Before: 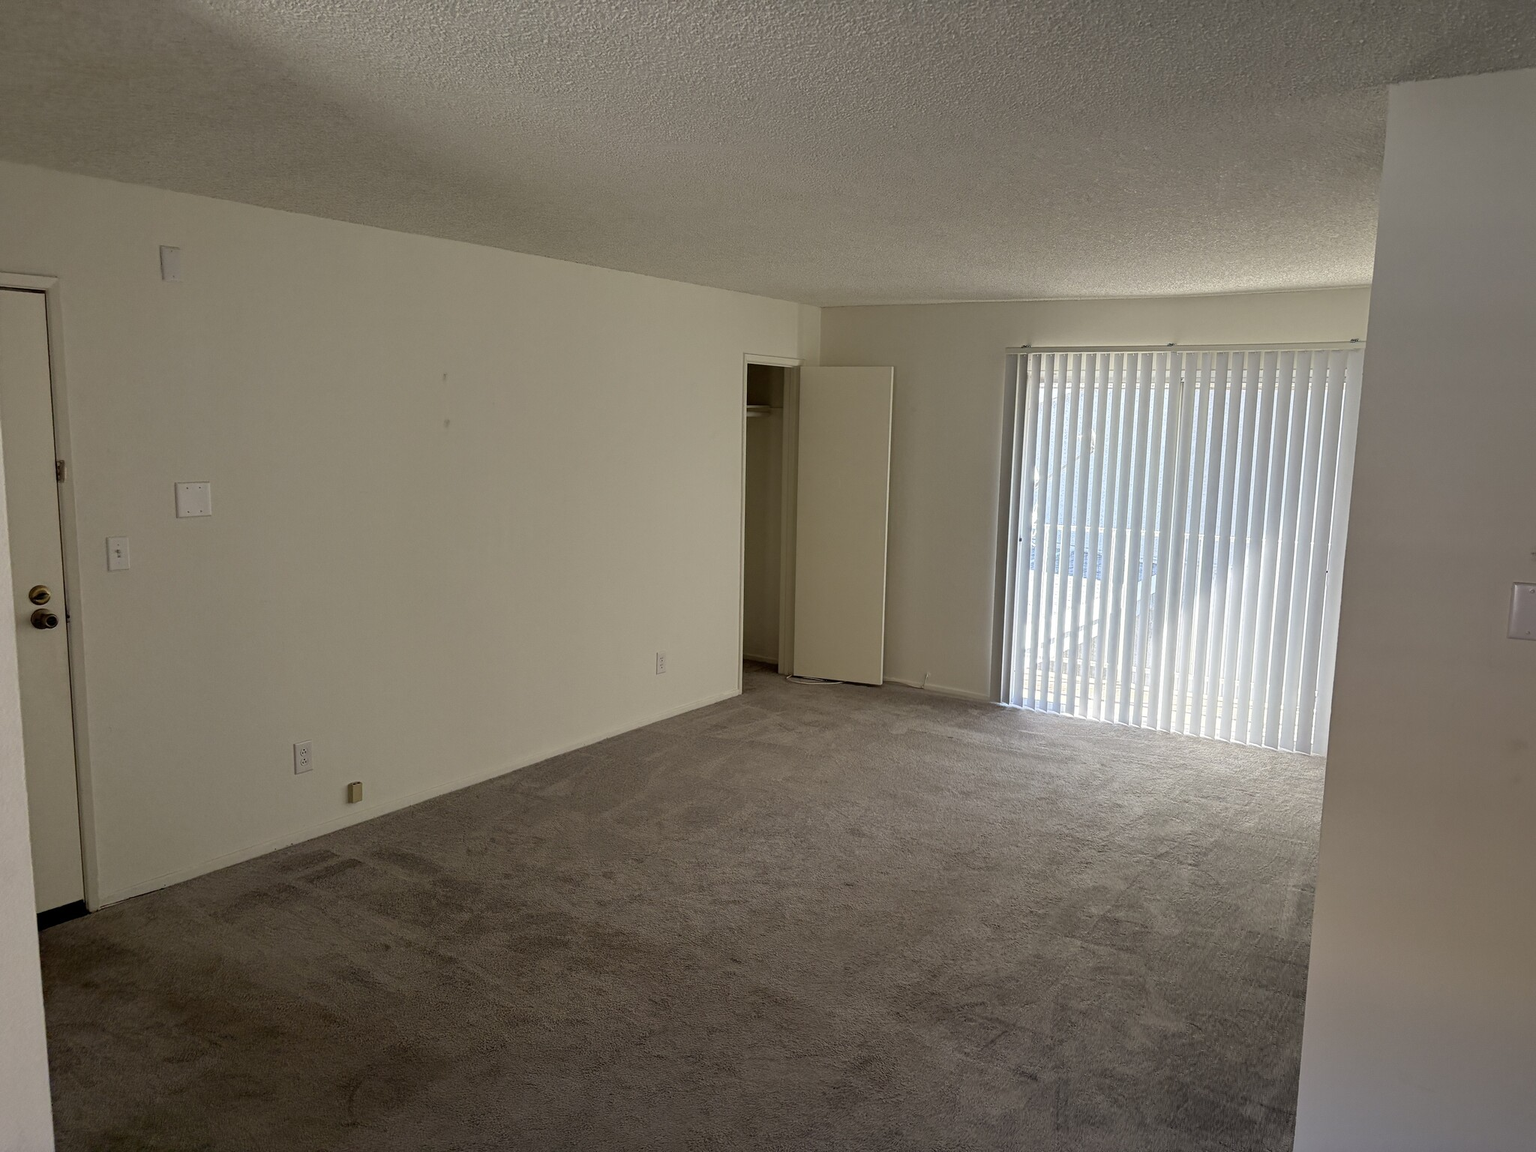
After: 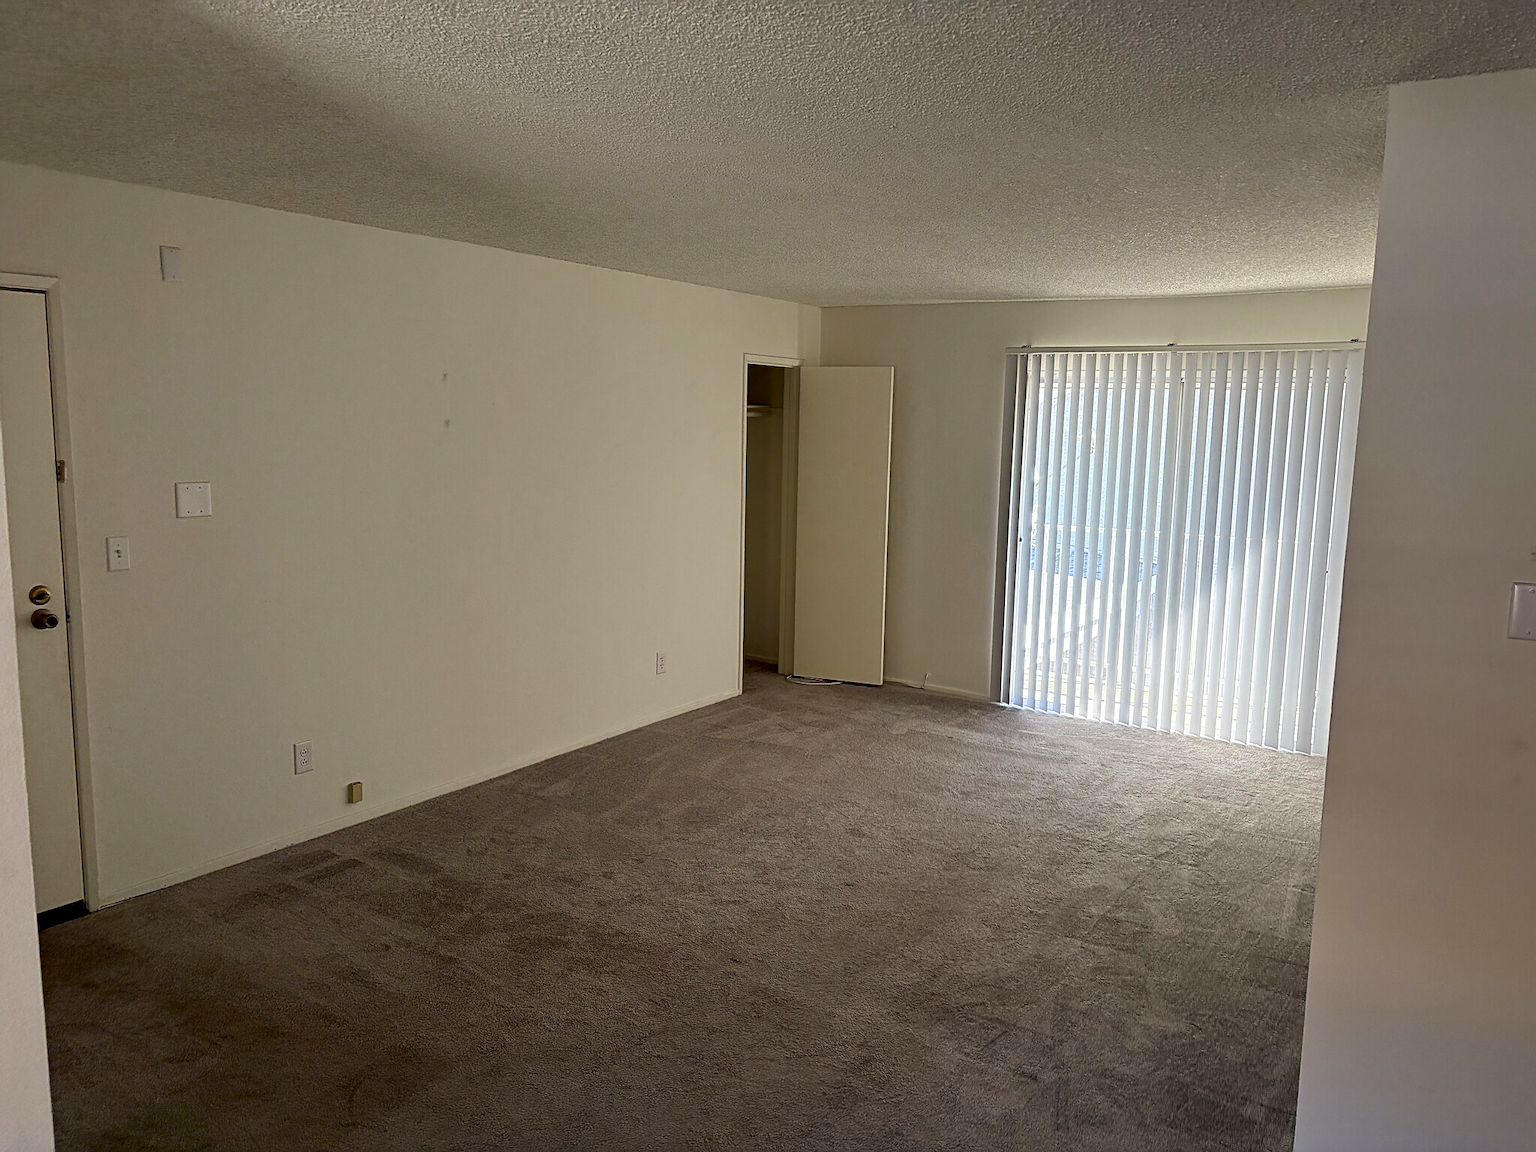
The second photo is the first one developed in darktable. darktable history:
contrast brightness saturation: contrast 0.15, brightness -0.01, saturation 0.1
sharpen: on, module defaults
